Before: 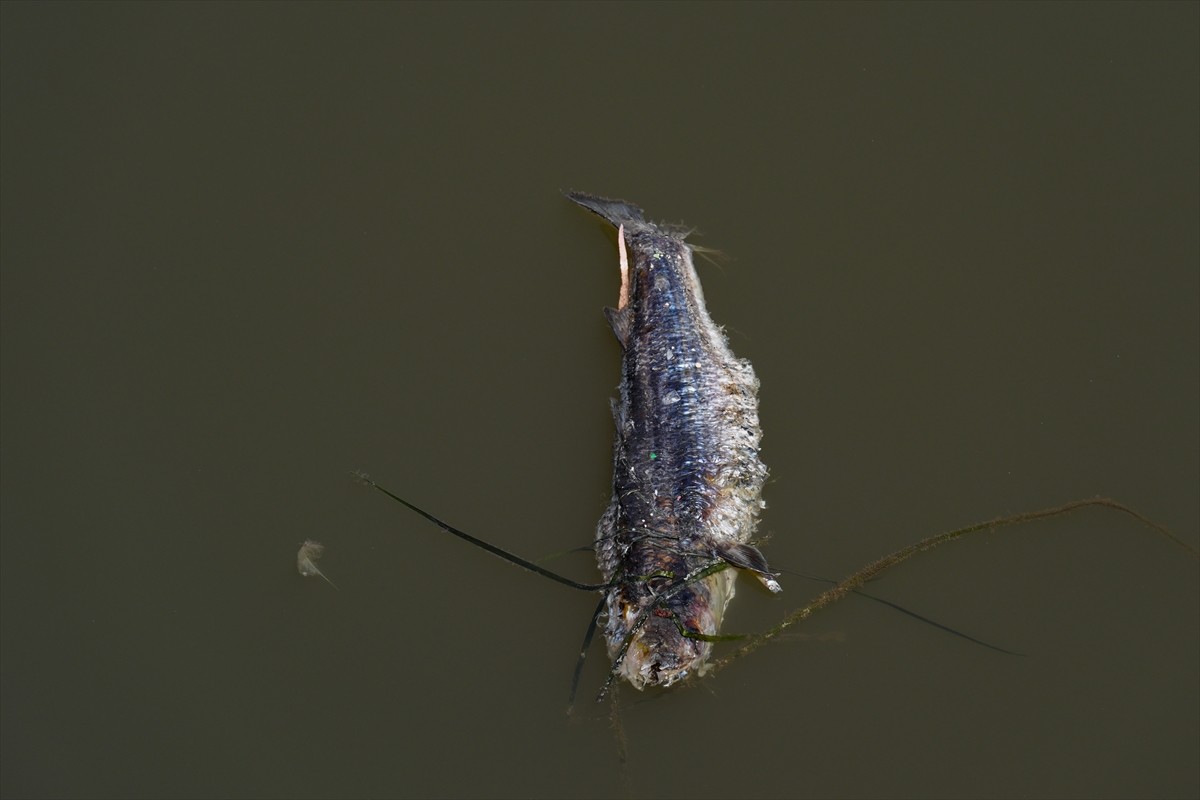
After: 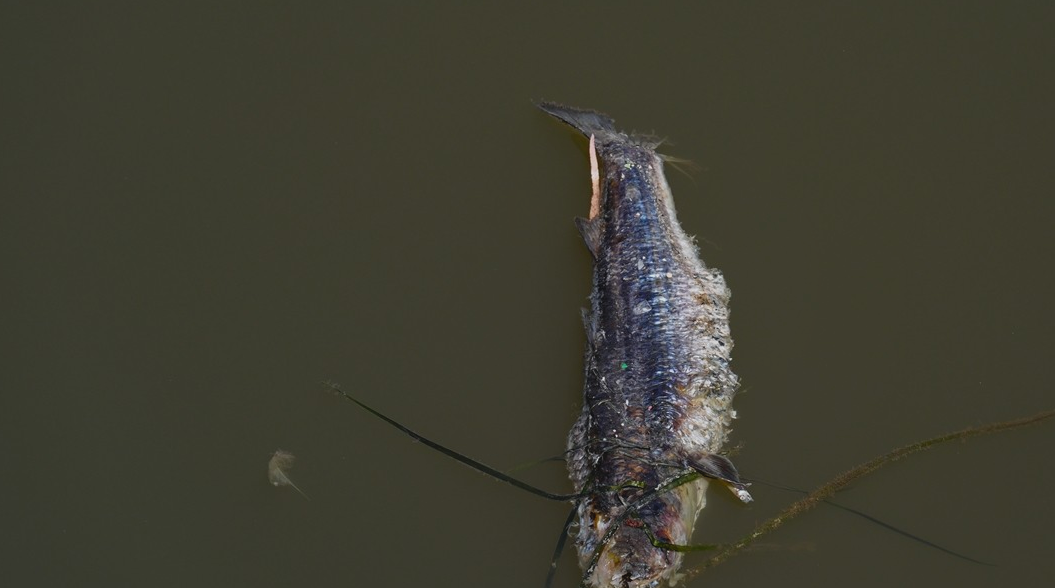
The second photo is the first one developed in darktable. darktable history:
local contrast: highlights 68%, shadows 68%, detail 82%, midtone range 0.325
crop and rotate: left 2.425%, top 11.305%, right 9.6%, bottom 15.08%
